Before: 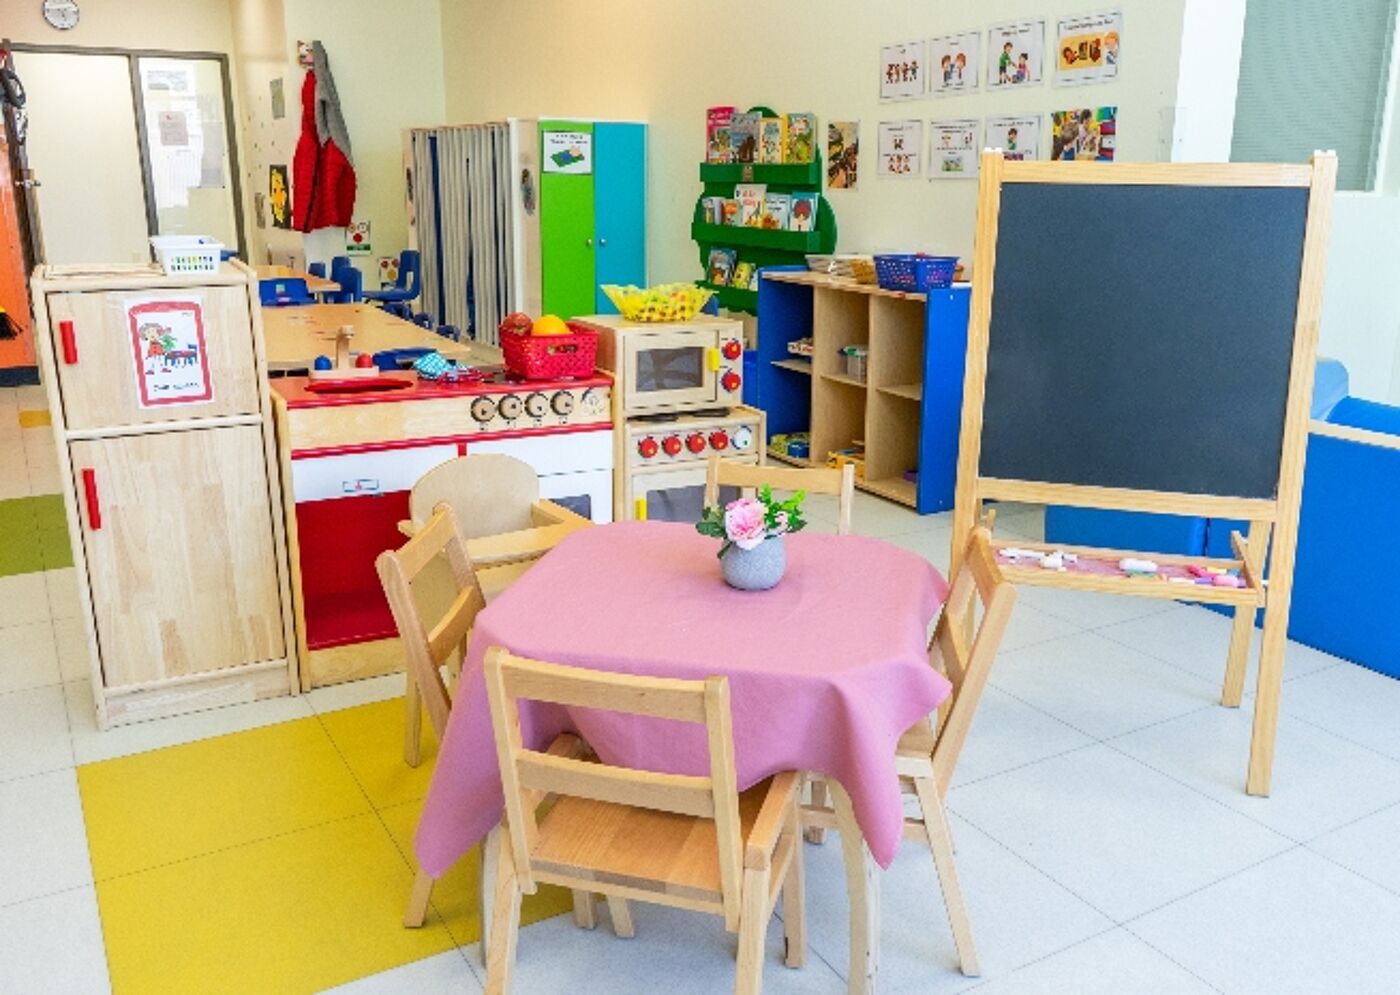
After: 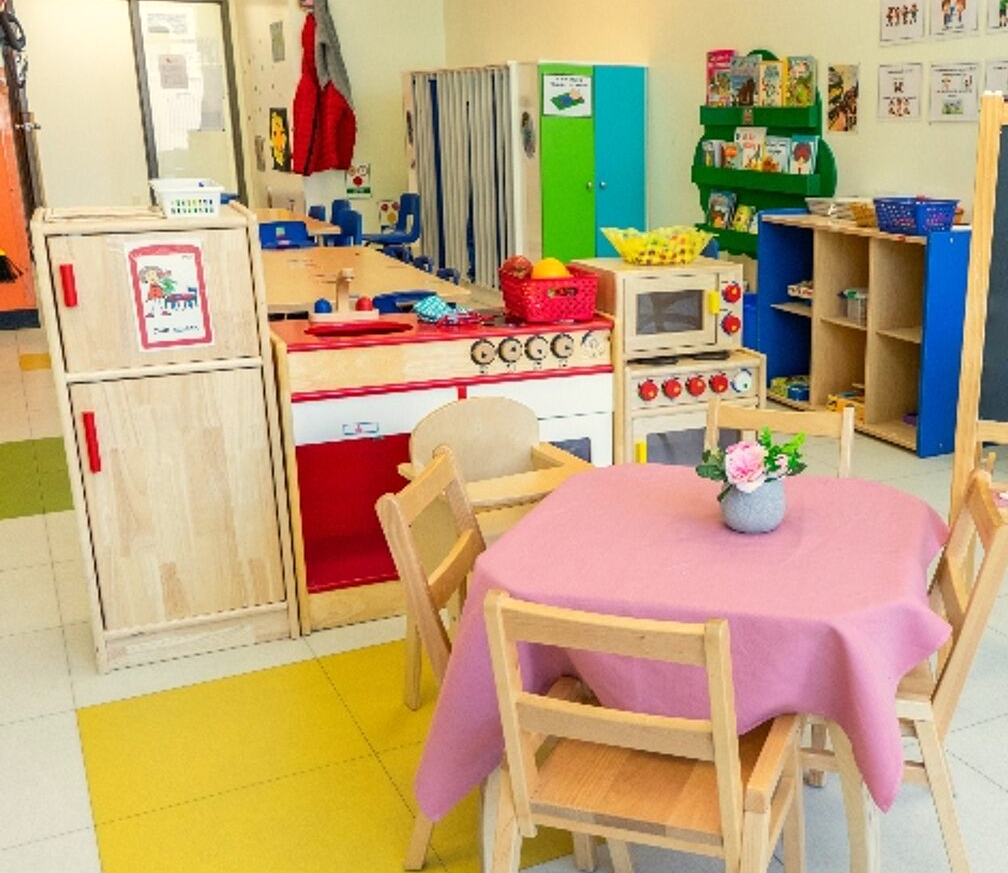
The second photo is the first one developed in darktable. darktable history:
white balance: red 1.029, blue 0.92
crop: top 5.803%, right 27.864%, bottom 5.804%
